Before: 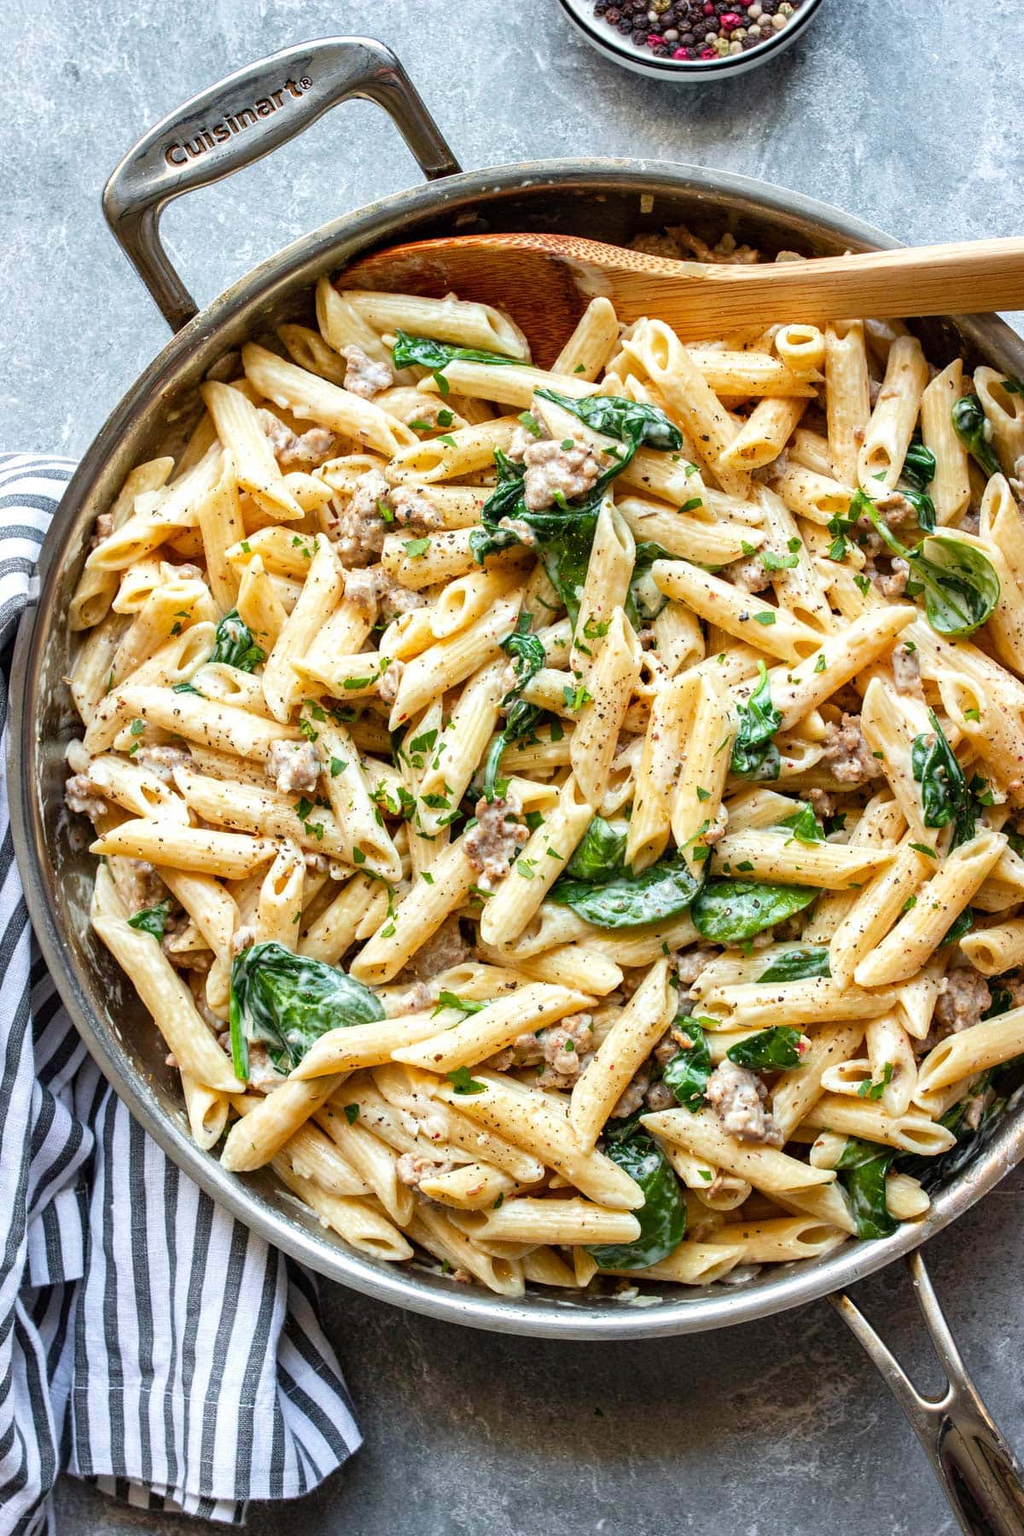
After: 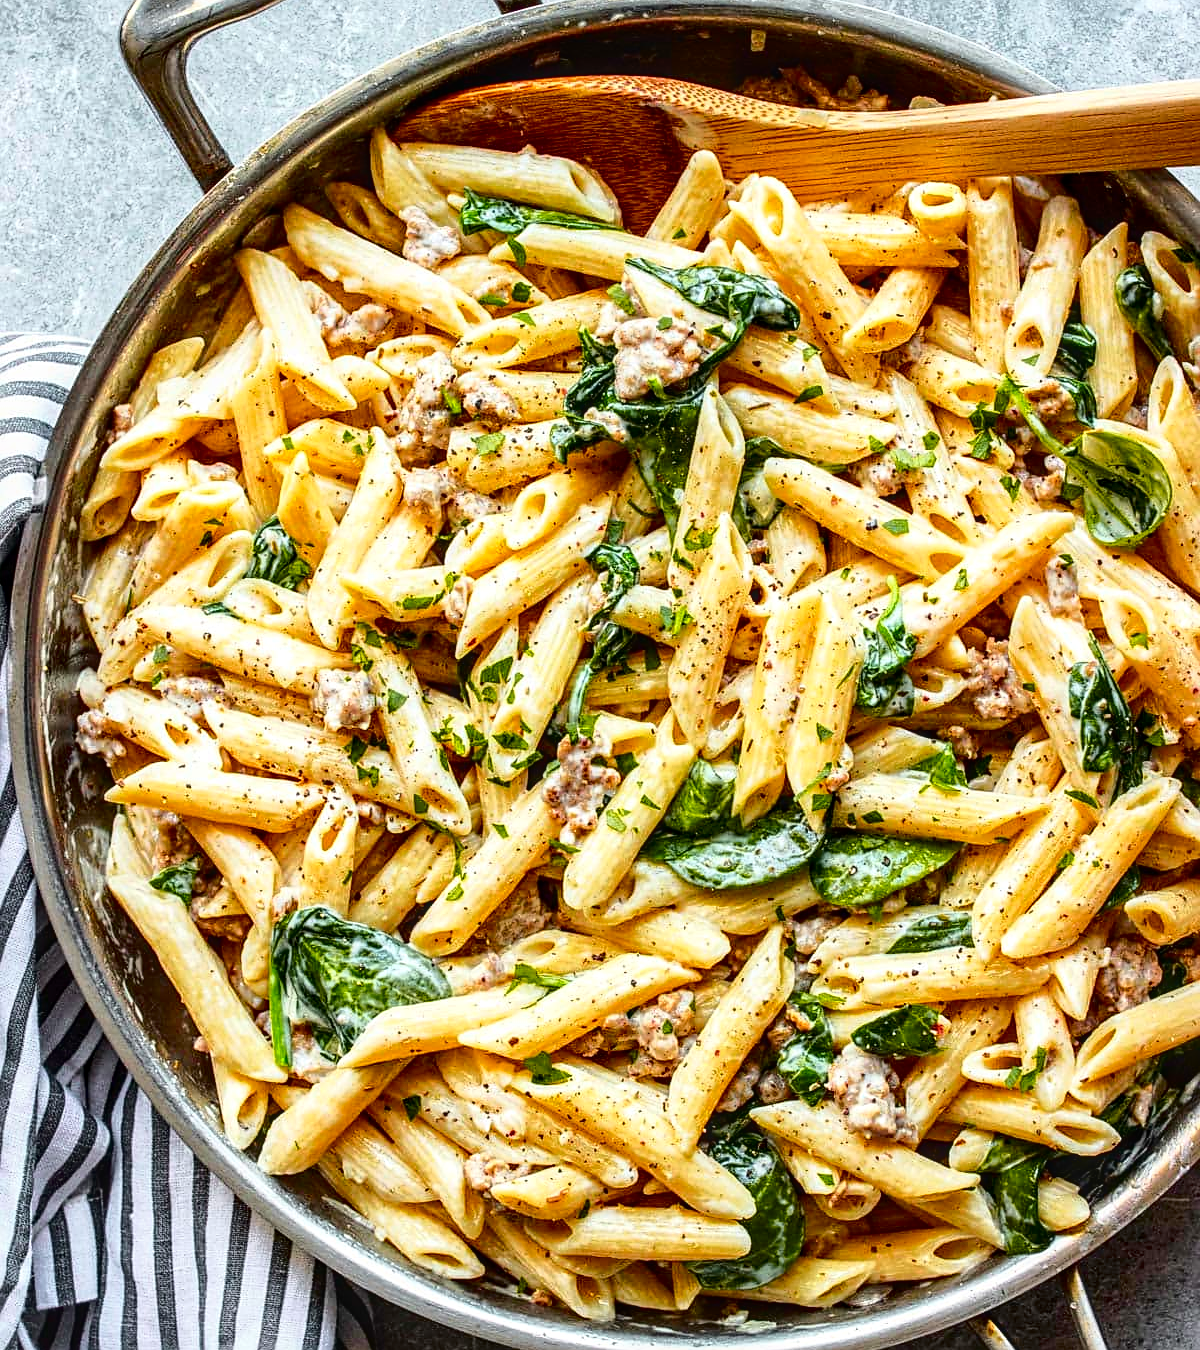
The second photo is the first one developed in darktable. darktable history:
sharpen: on, module defaults
tone curve: curves: ch0 [(0.003, 0) (0.066, 0.023) (0.154, 0.082) (0.281, 0.221) (0.405, 0.389) (0.517, 0.553) (0.716, 0.743) (0.822, 0.882) (1, 1)]; ch1 [(0, 0) (0.164, 0.115) (0.337, 0.332) (0.39, 0.398) (0.464, 0.461) (0.501, 0.5) (0.521, 0.526) (0.571, 0.606) (0.656, 0.677) (0.723, 0.731) (0.811, 0.796) (1, 1)]; ch2 [(0, 0) (0.337, 0.382) (0.464, 0.476) (0.501, 0.502) (0.527, 0.54) (0.556, 0.567) (0.575, 0.606) (0.659, 0.736) (1, 1)], color space Lab, independent channels, preserve colors none
crop: top 11.011%, bottom 13.949%
local contrast: on, module defaults
